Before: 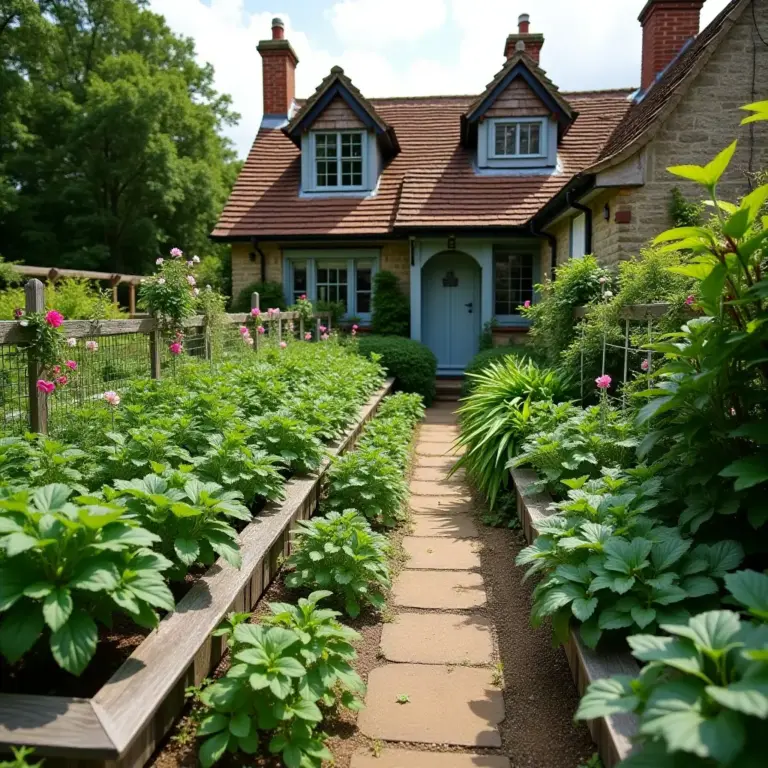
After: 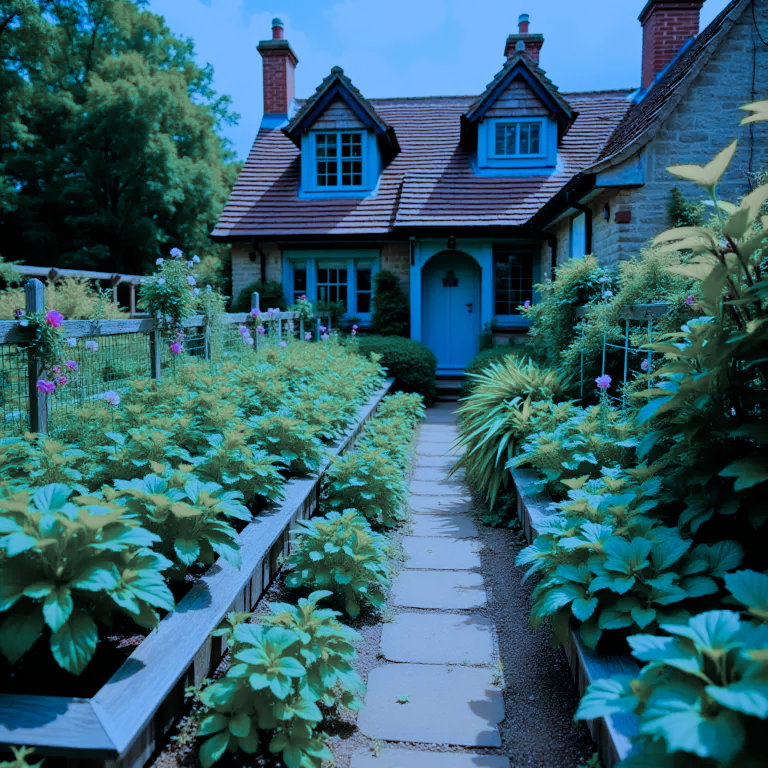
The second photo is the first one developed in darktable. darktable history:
color zones: curves: ch1 [(0.29, 0.492) (0.373, 0.185) (0.509, 0.481)]; ch2 [(0.25, 0.462) (0.749, 0.457)], mix 40.67%
filmic rgb: black relative exposure -6.98 EV, white relative exposure 5.63 EV, hardness 2.86
white balance: red 1.009, blue 1.027
color calibration: illuminant as shot in camera, x 0.462, y 0.419, temperature 2651.64 K
